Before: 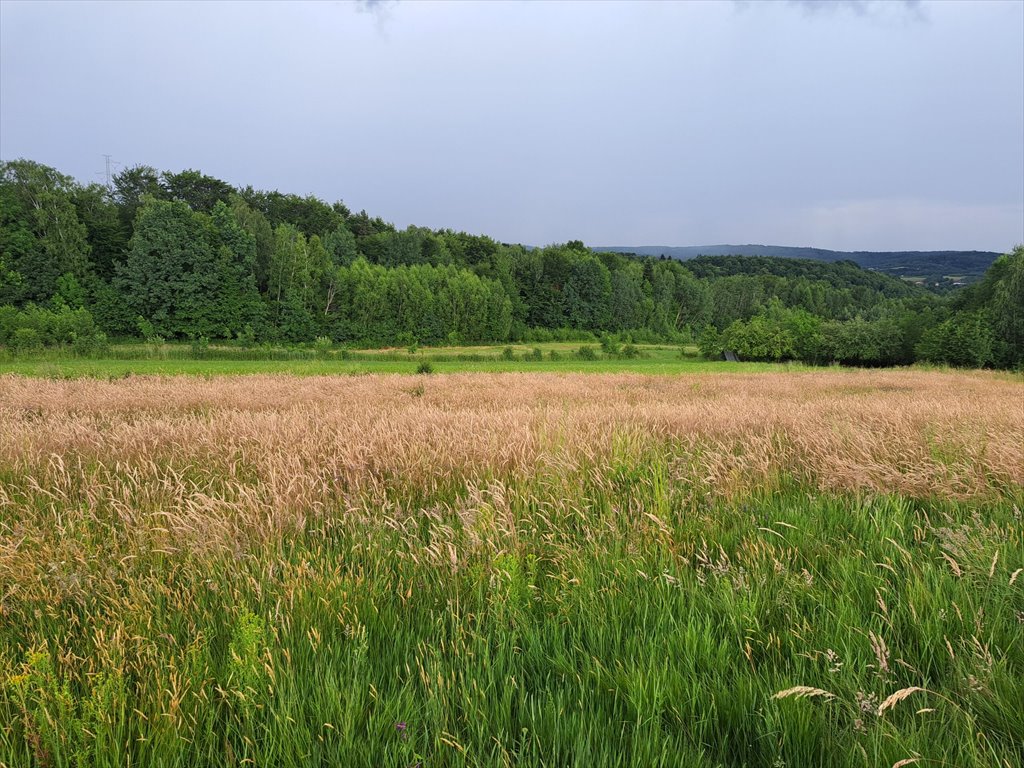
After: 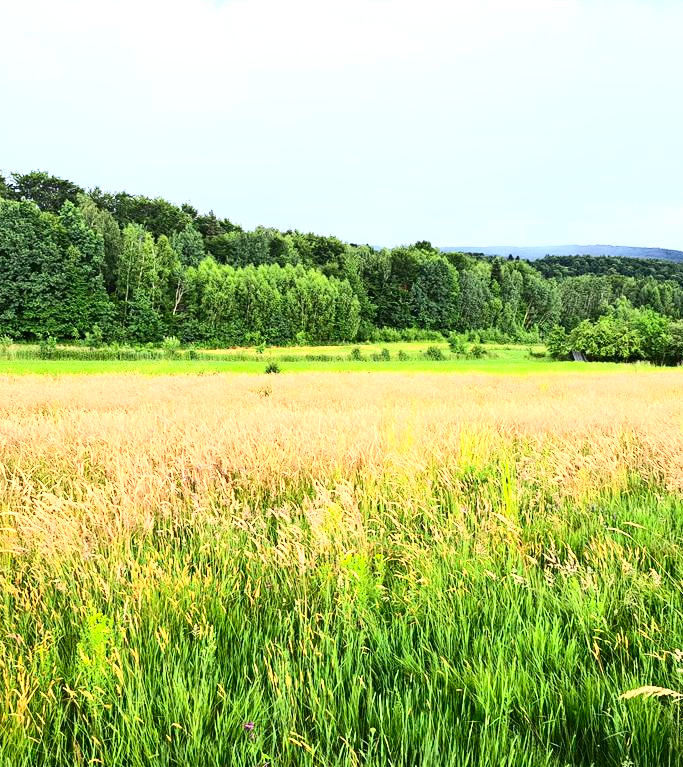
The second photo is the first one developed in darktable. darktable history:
crop and rotate: left 14.852%, right 18.366%
exposure: exposure 1.14 EV, compensate highlight preservation false
contrast brightness saturation: contrast 0.403, brightness 0.048, saturation 0.249
